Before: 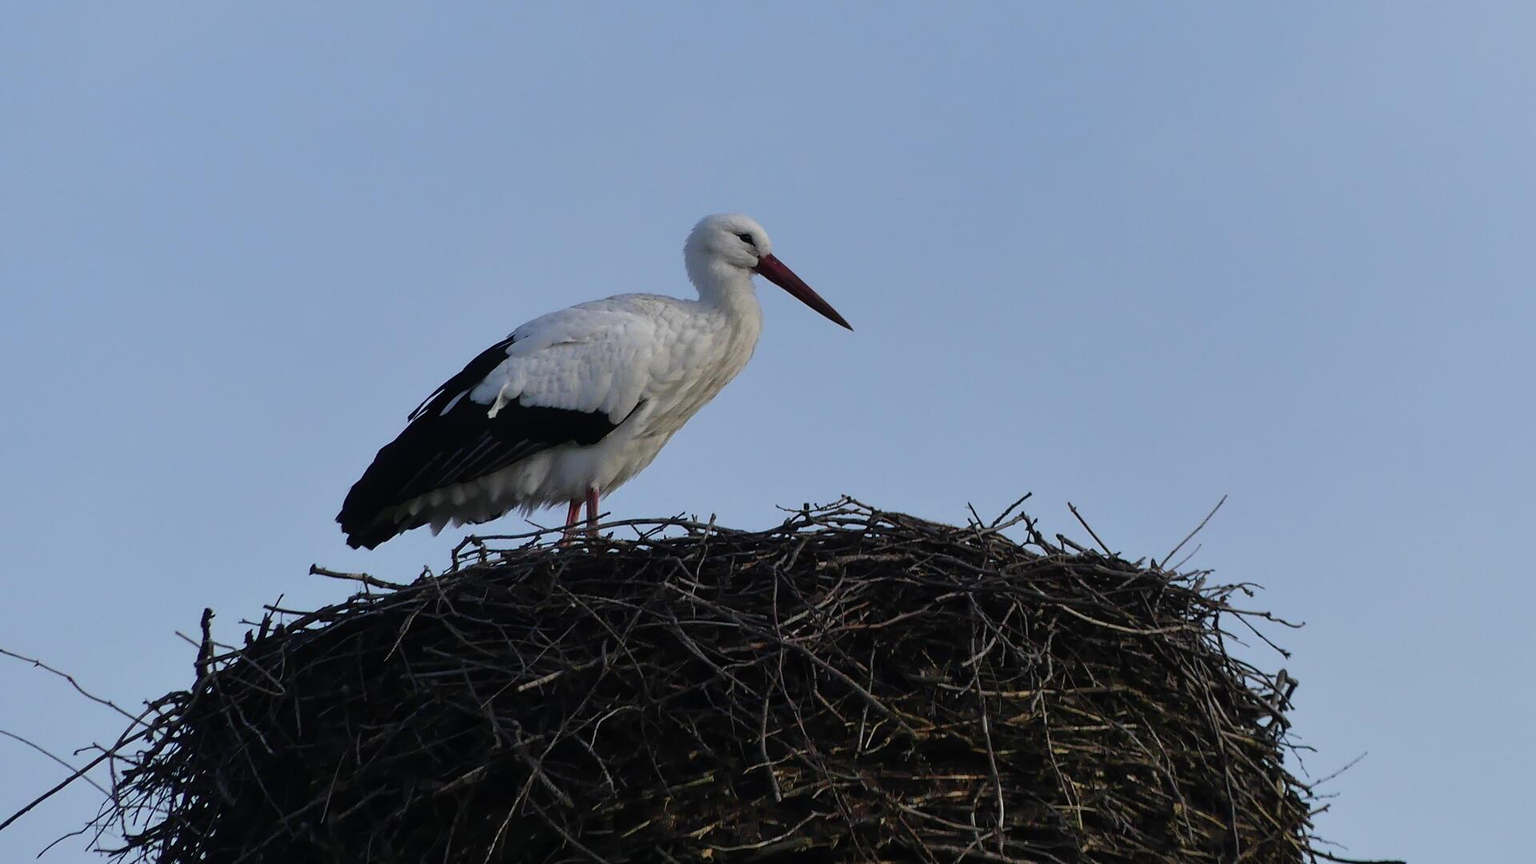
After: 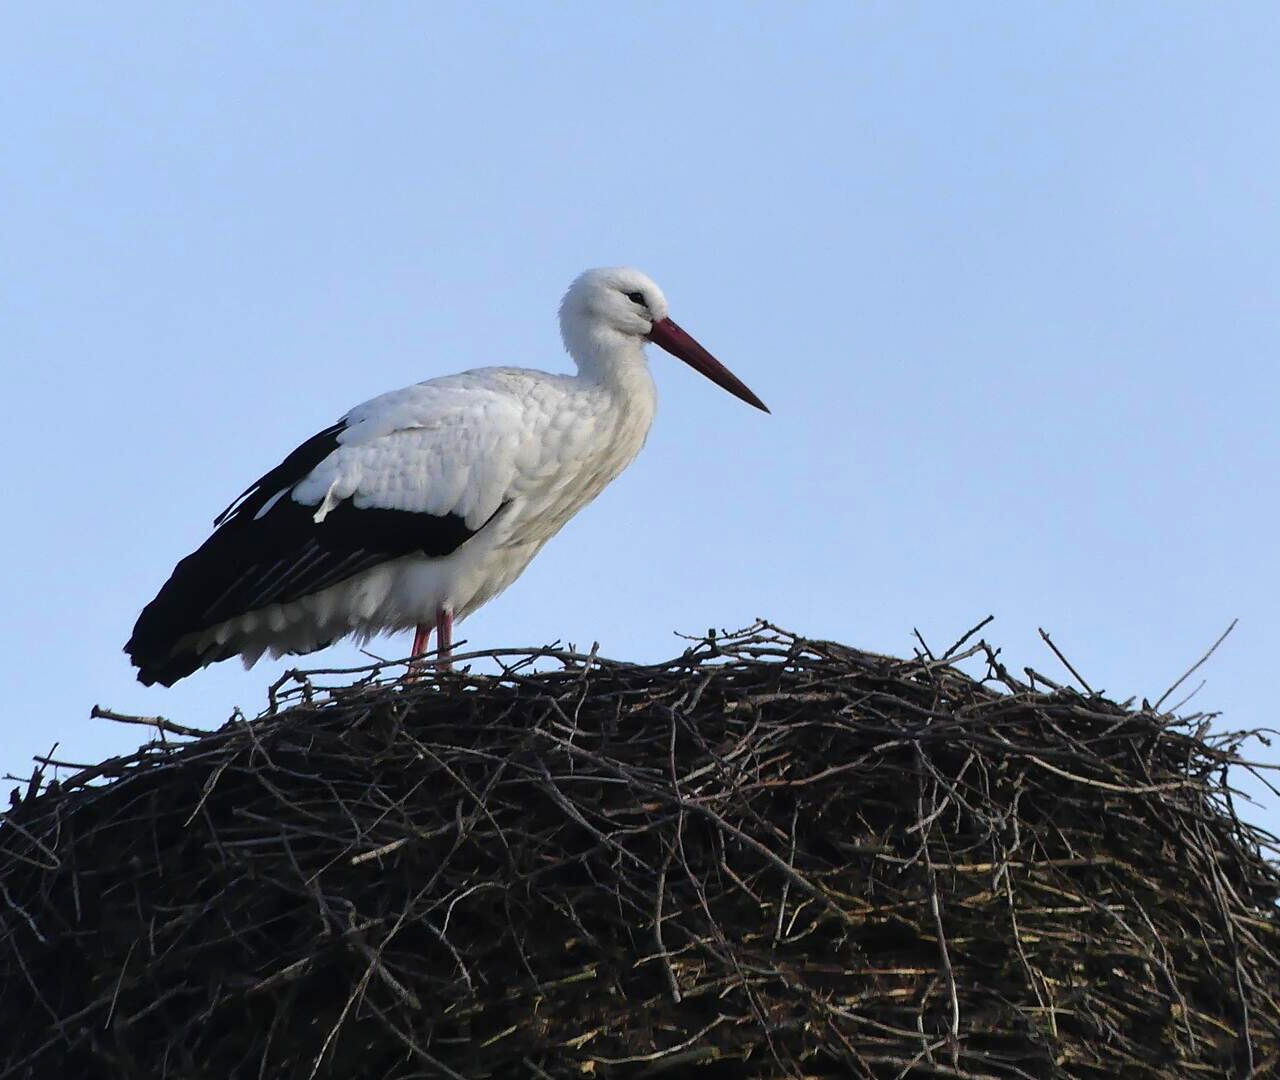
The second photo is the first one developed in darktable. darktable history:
exposure: black level correction 0, exposure 0.7 EV, compensate exposure bias true, compensate highlight preservation false
crop and rotate: left 15.446%, right 17.836%
